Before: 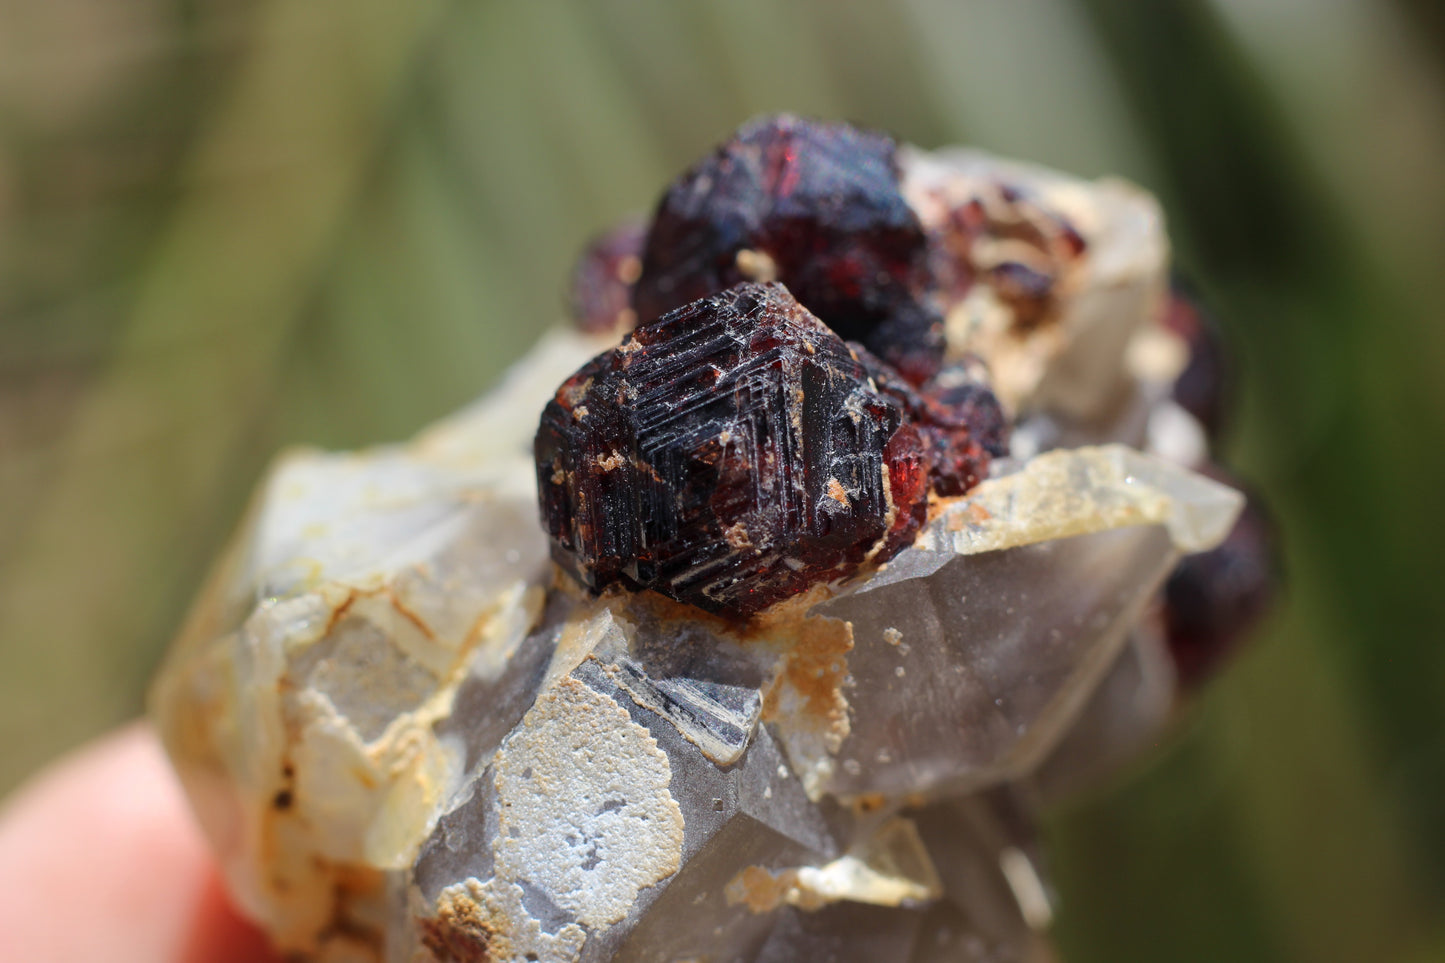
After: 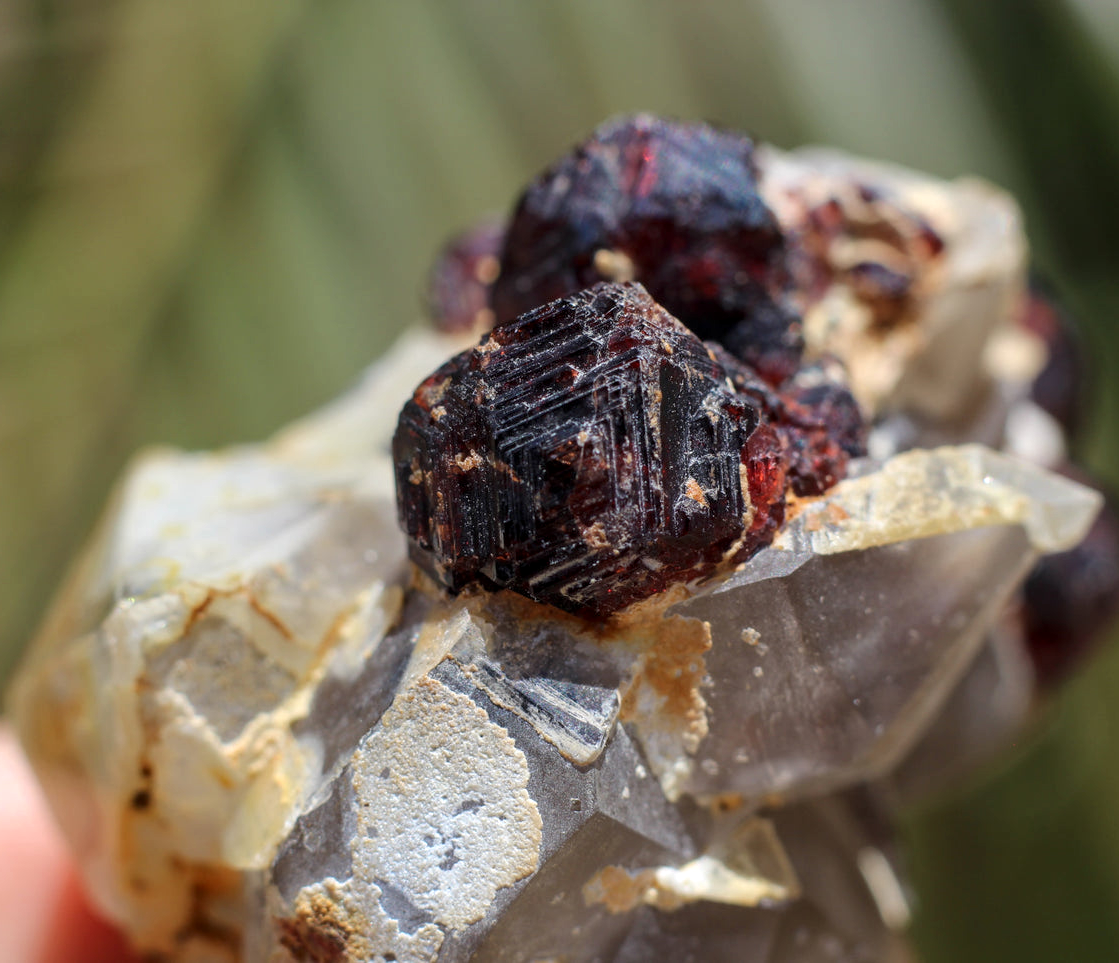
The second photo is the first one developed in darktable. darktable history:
crop: left 9.88%, right 12.664%
local contrast: on, module defaults
